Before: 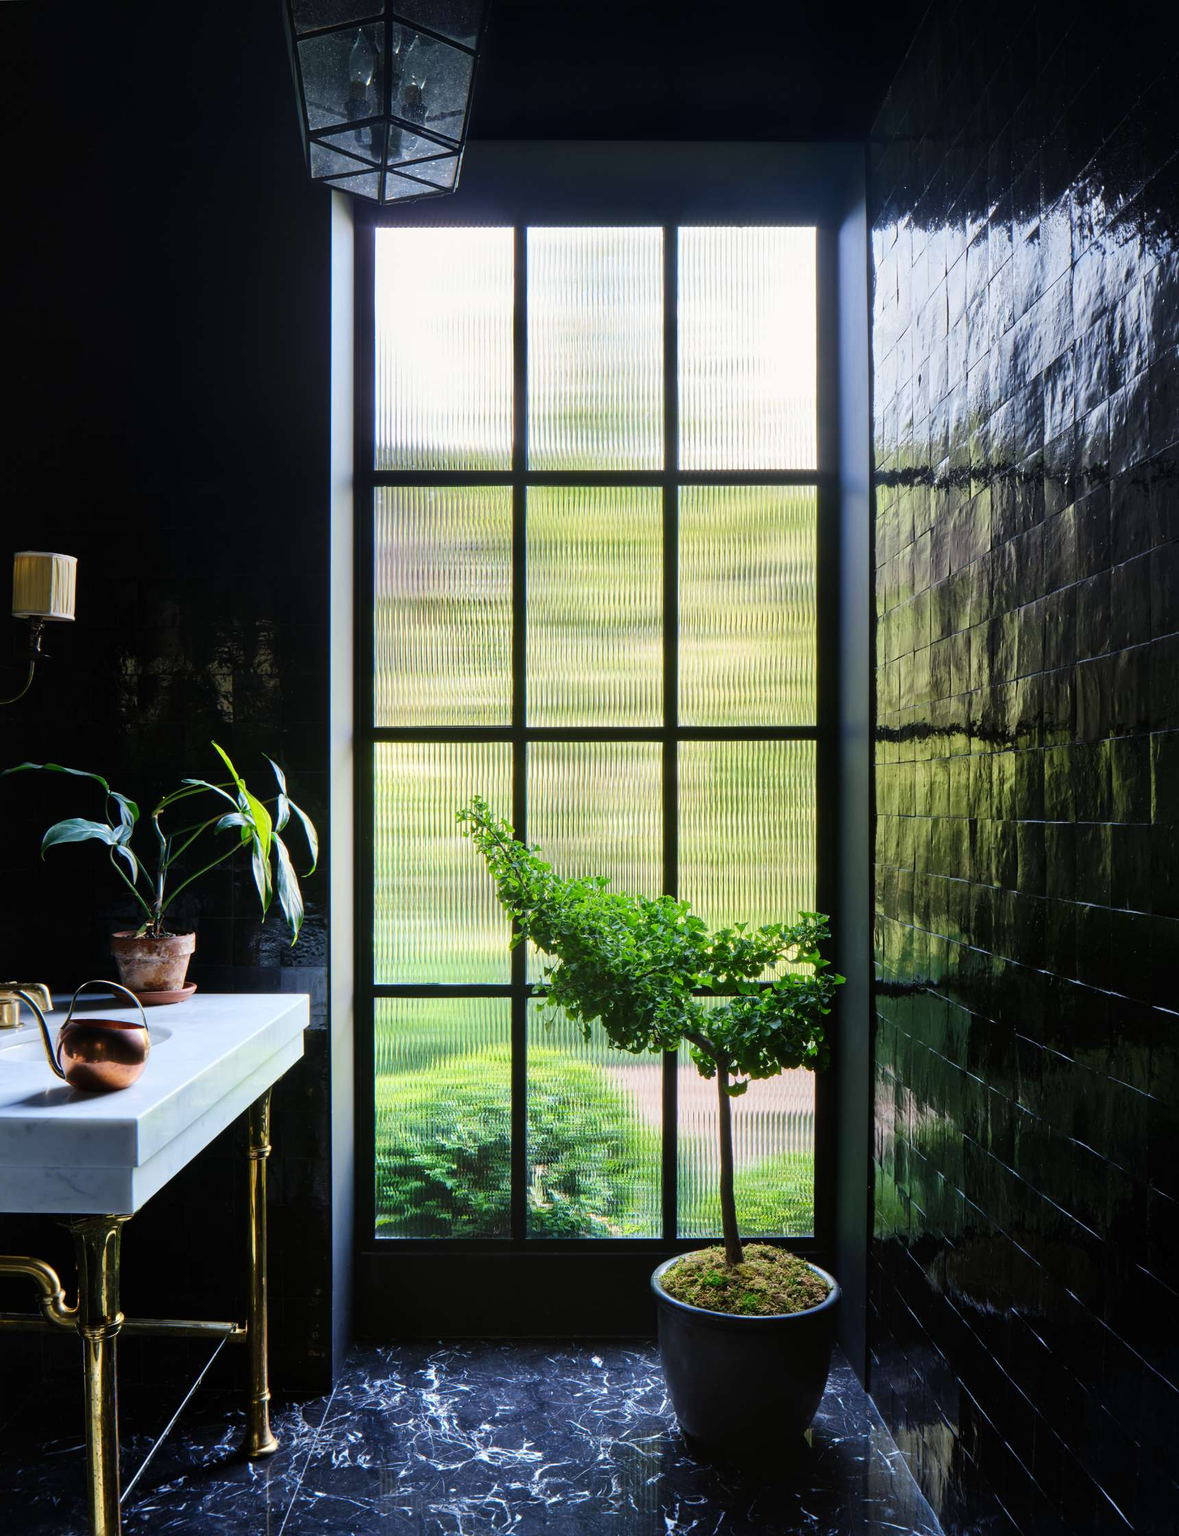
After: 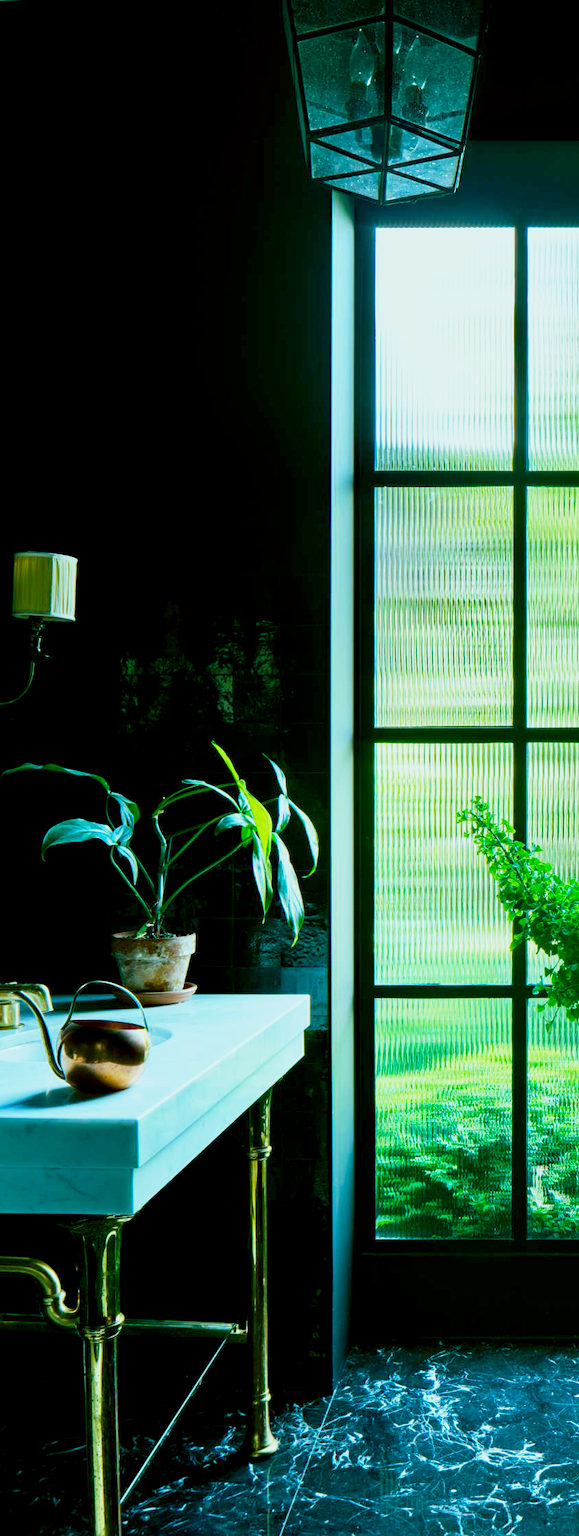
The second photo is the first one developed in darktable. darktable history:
color zones: curves: ch1 [(0, 0.523) (0.143, 0.545) (0.286, 0.52) (0.429, 0.506) (0.571, 0.503) (0.714, 0.503) (0.857, 0.508) (1, 0.523)]
haze removal: compatibility mode true, adaptive false
contrast brightness saturation: saturation -0.05
exposure: black level correction 0.007, compensate highlight preservation false
crop and rotate: left 0%, top 0%, right 50.845%
color balance: lift [1.004, 1.002, 1.002, 0.998], gamma [1, 1.007, 1.002, 0.993], gain [1, 0.977, 1.013, 1.023], contrast -3.64%
color balance rgb: shadows lift › chroma 11.71%, shadows lift › hue 133.46°, power › chroma 2.15%, power › hue 166.83°, highlights gain › chroma 4%, highlights gain › hue 200.2°, perceptual saturation grading › global saturation 18.05%
base curve: curves: ch0 [(0, 0) (0.088, 0.125) (0.176, 0.251) (0.354, 0.501) (0.613, 0.749) (1, 0.877)], preserve colors none
